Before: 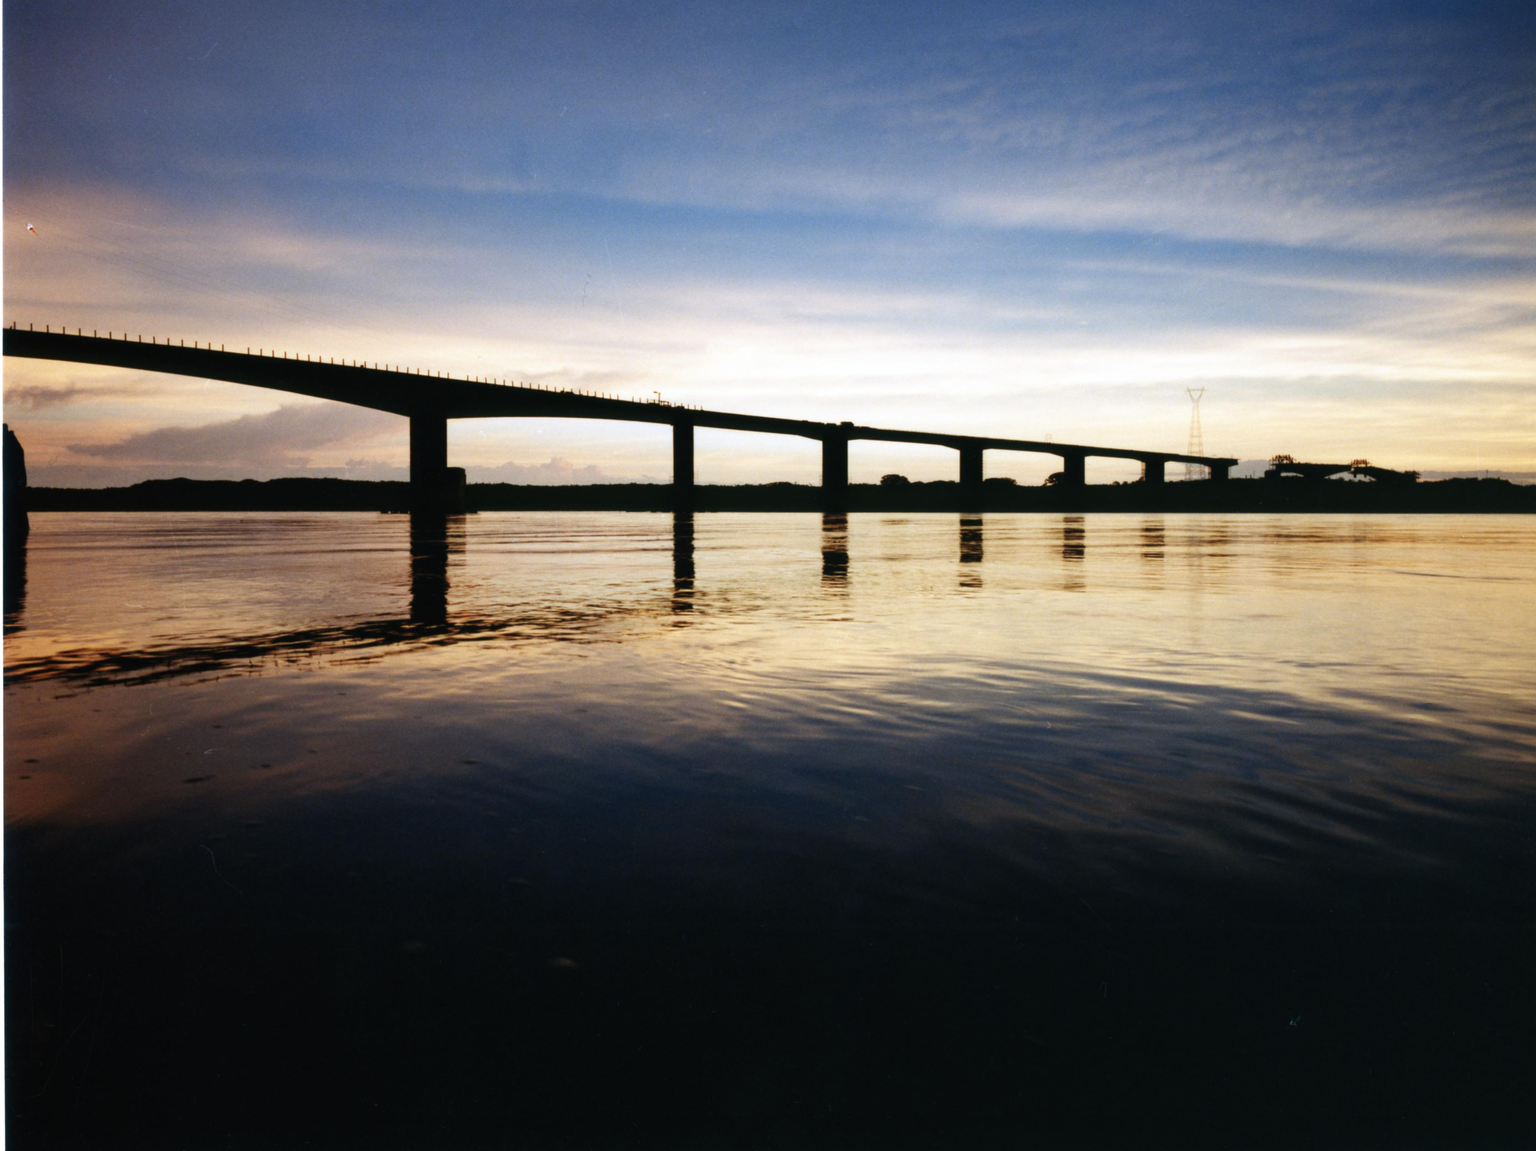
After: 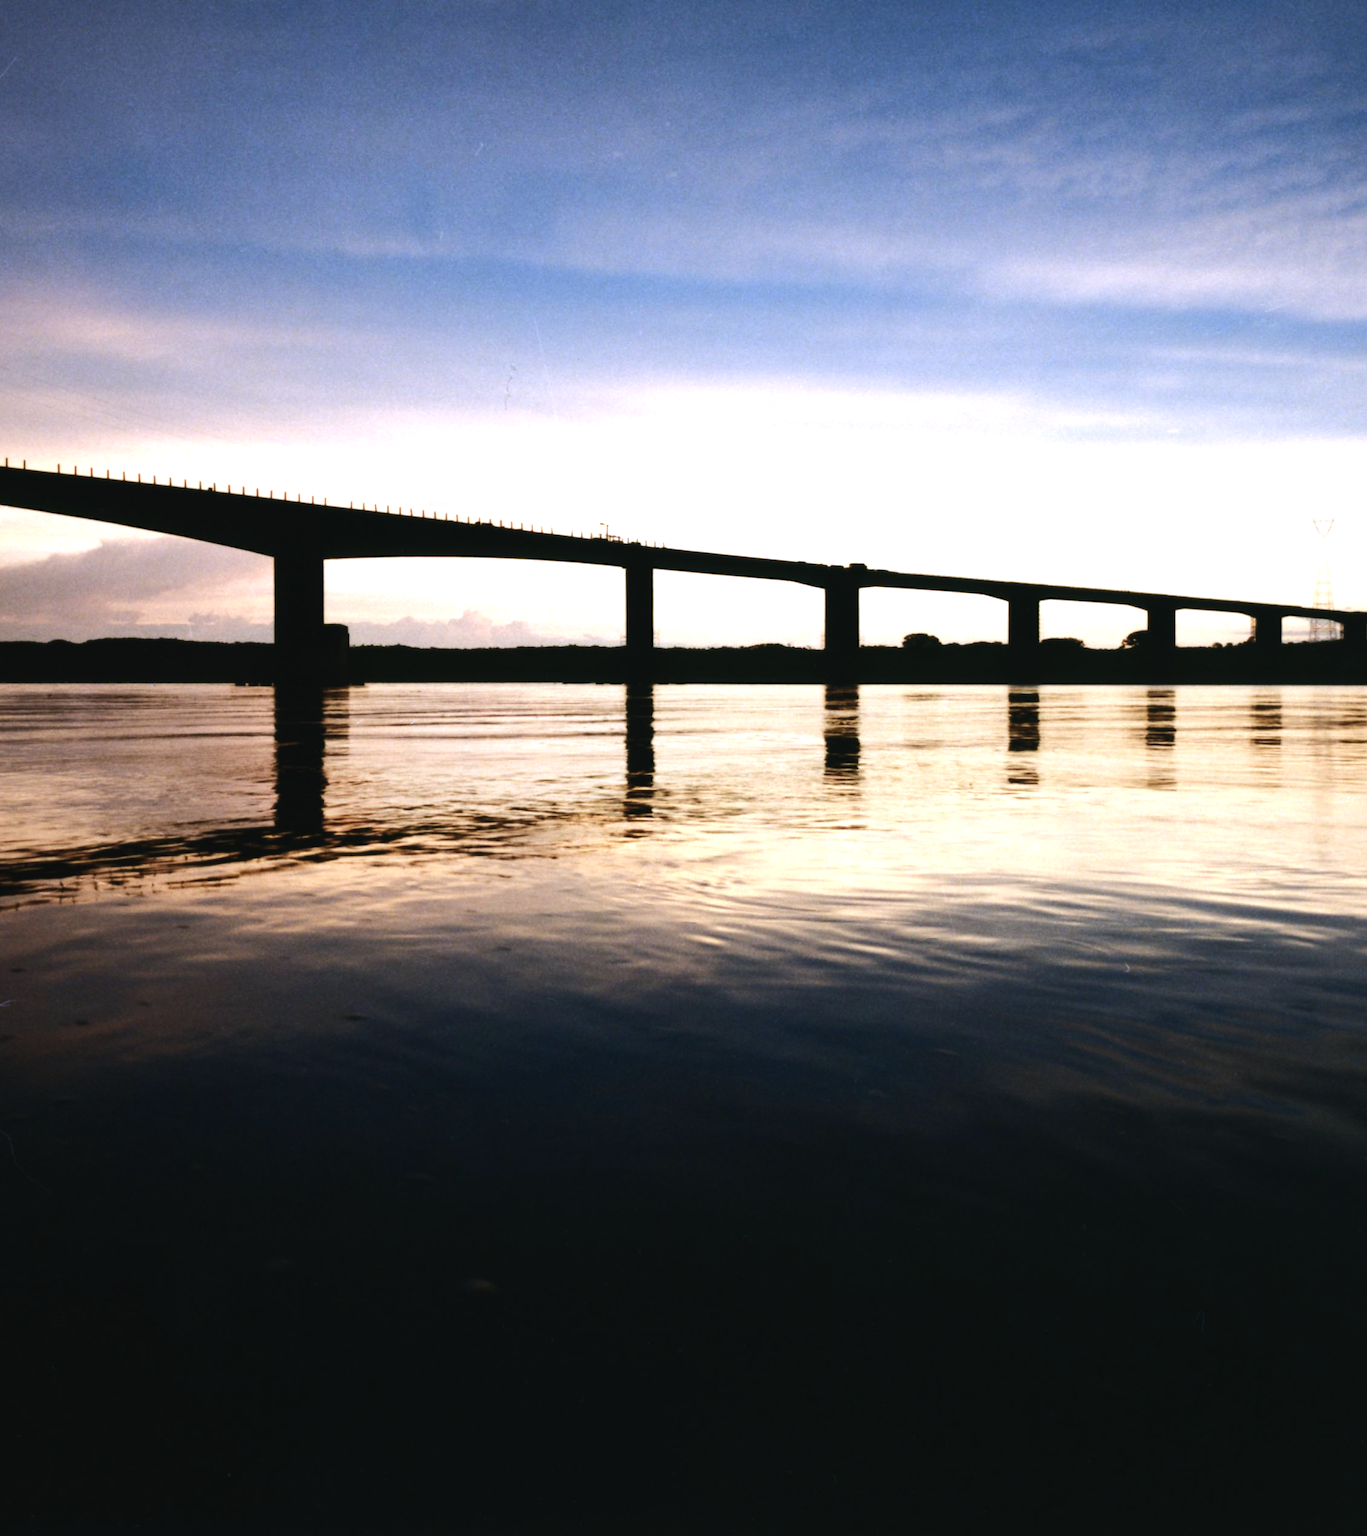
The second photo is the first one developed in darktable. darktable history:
crop and rotate: left 13.342%, right 19.991%
color balance rgb: shadows lift › chroma 2%, shadows lift › hue 135.47°, highlights gain › chroma 2%, highlights gain › hue 291.01°, global offset › luminance 0.5%, perceptual saturation grading › global saturation -10.8%, perceptual saturation grading › highlights -26.83%, perceptual saturation grading › shadows 21.25%, perceptual brilliance grading › highlights 17.77%, perceptual brilliance grading › mid-tones 31.71%, perceptual brilliance grading › shadows -31.01%, global vibrance 24.91%
white balance: red 1.004, blue 1.024
